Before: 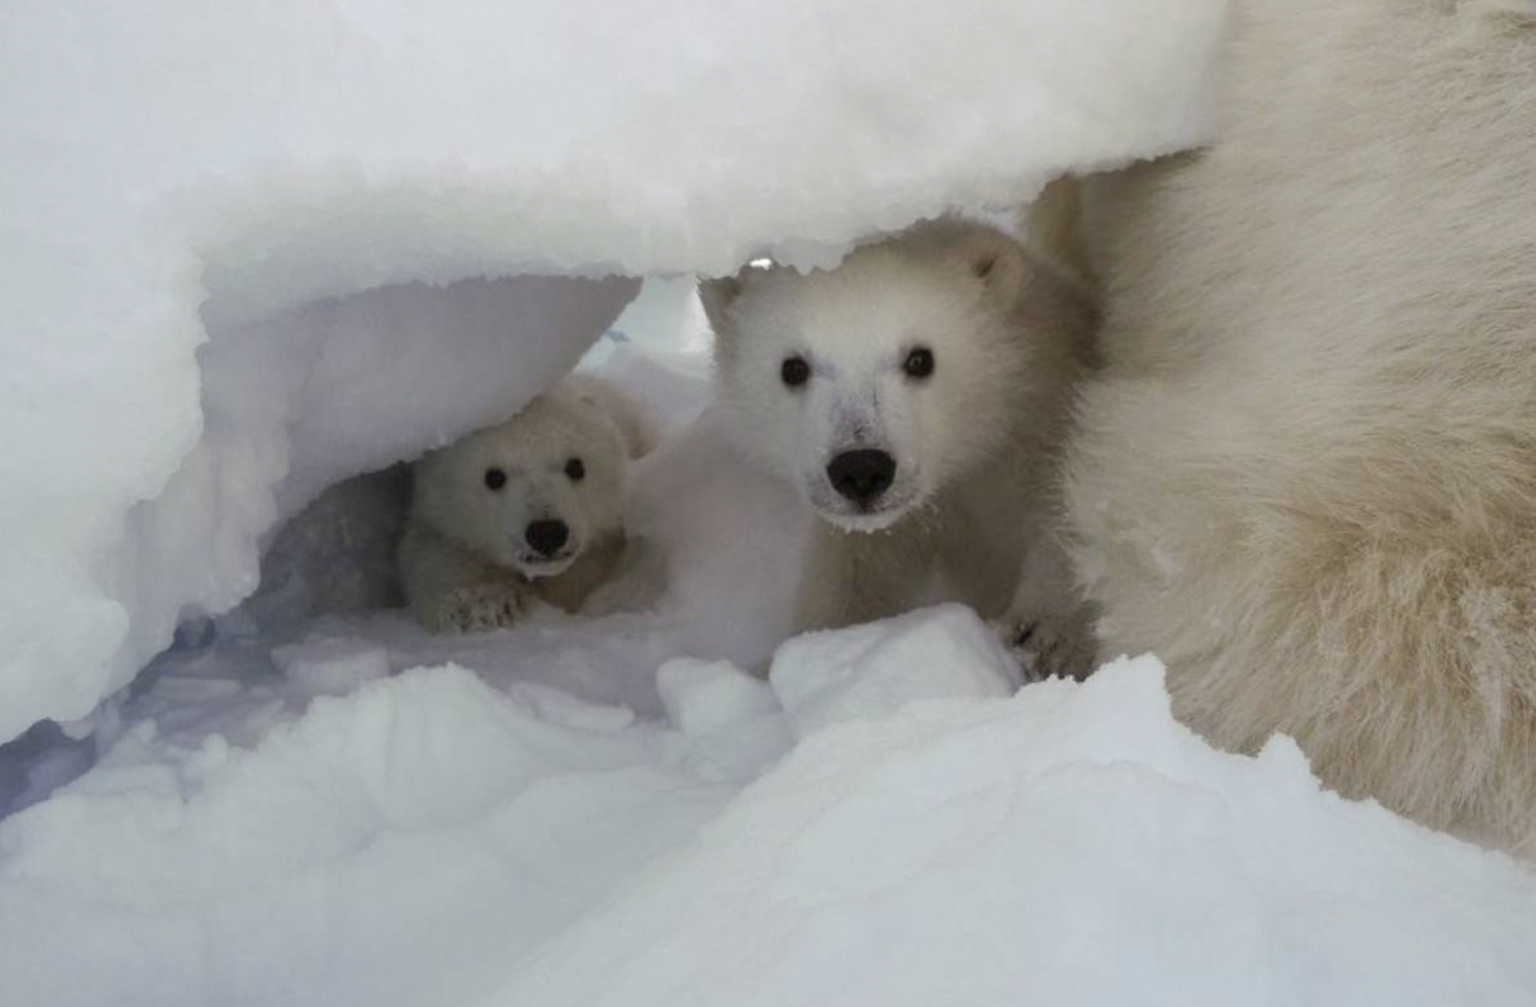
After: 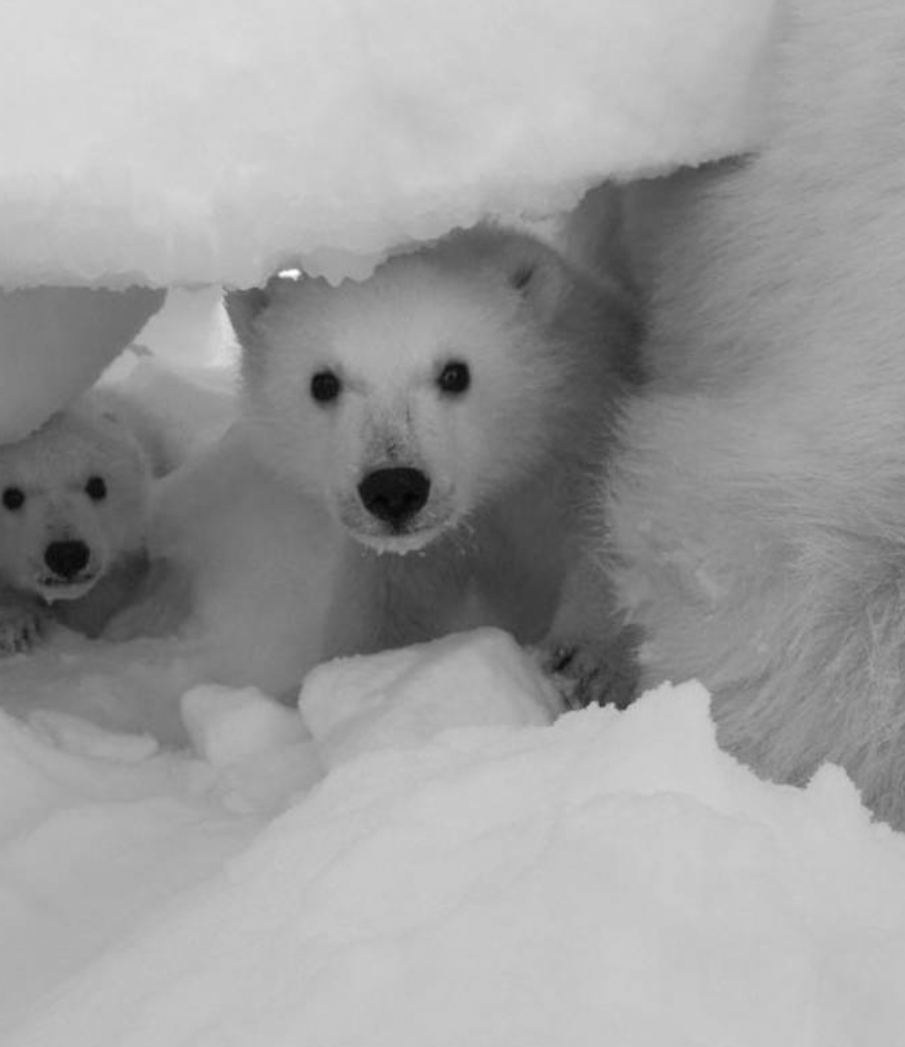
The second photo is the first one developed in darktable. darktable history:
monochrome: on, module defaults
crop: left 31.458%, top 0%, right 11.876%
